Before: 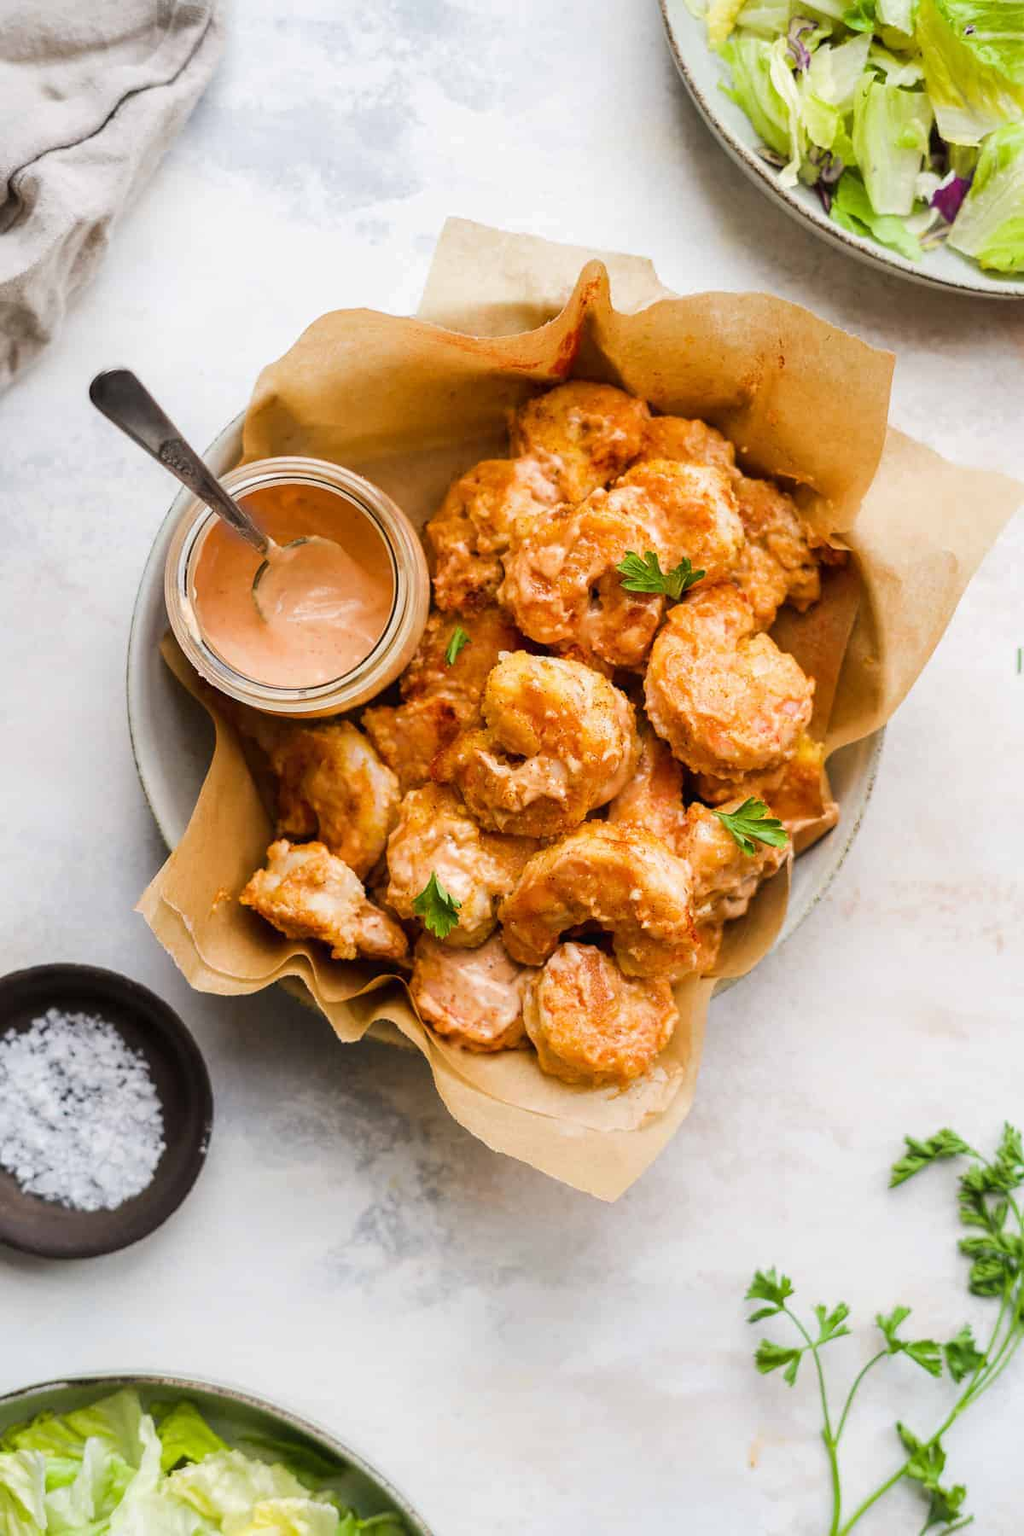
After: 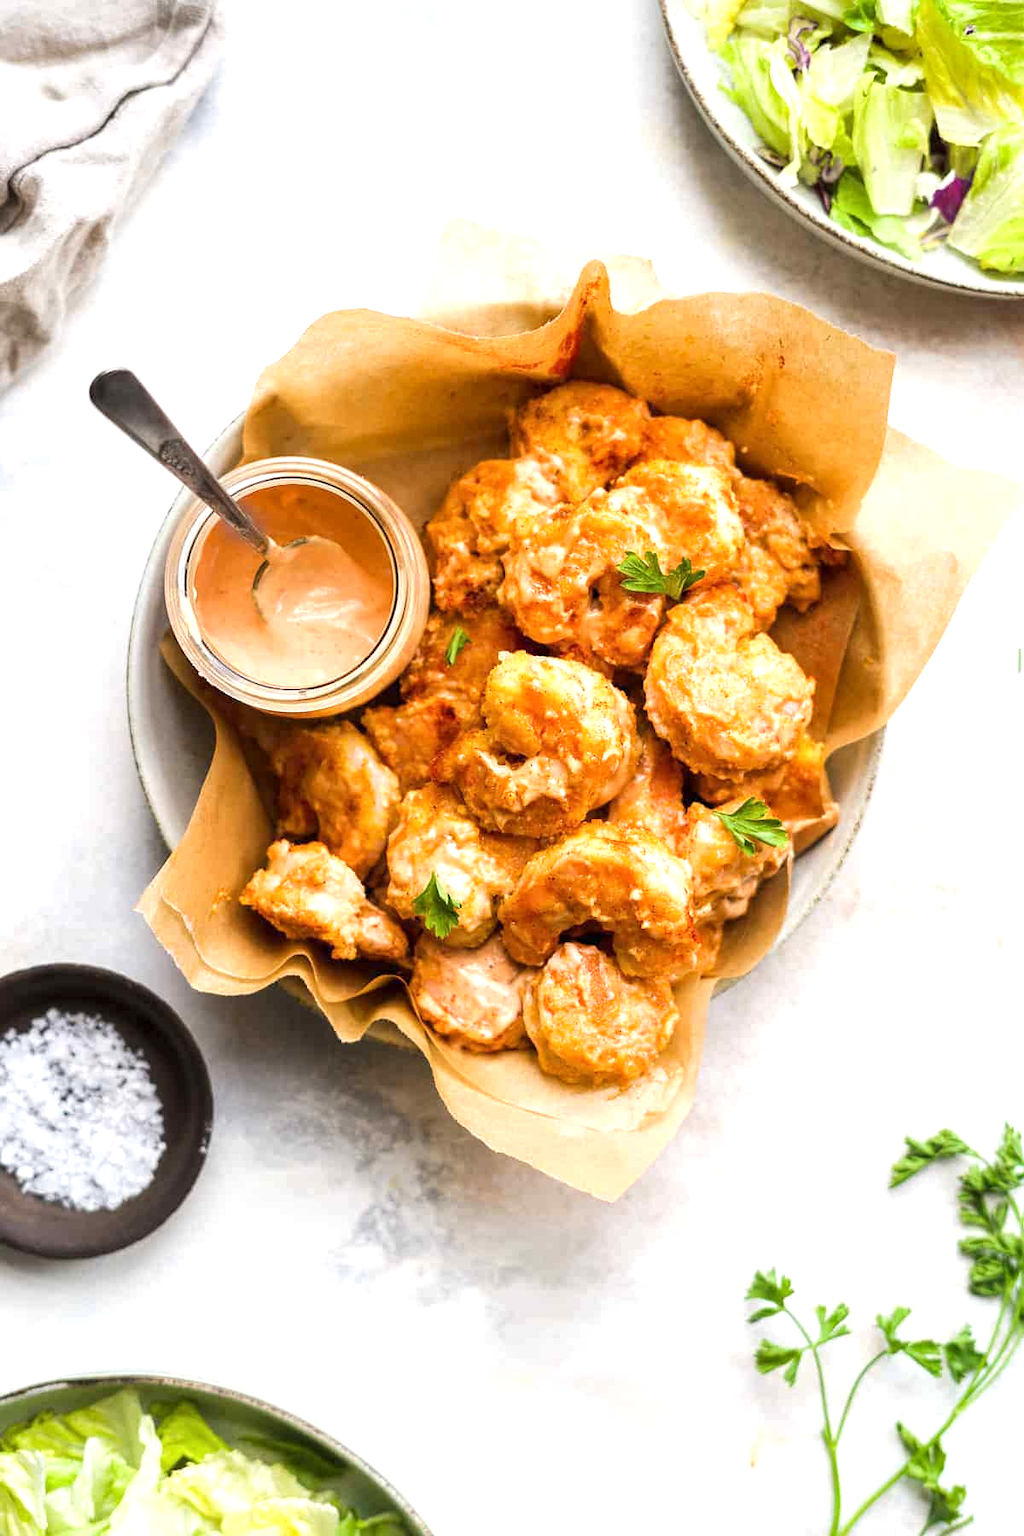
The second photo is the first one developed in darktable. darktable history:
local contrast: highlights 106%, shadows 99%, detail 120%, midtone range 0.2
exposure: exposure 0.569 EV, compensate exposure bias true, compensate highlight preservation false
